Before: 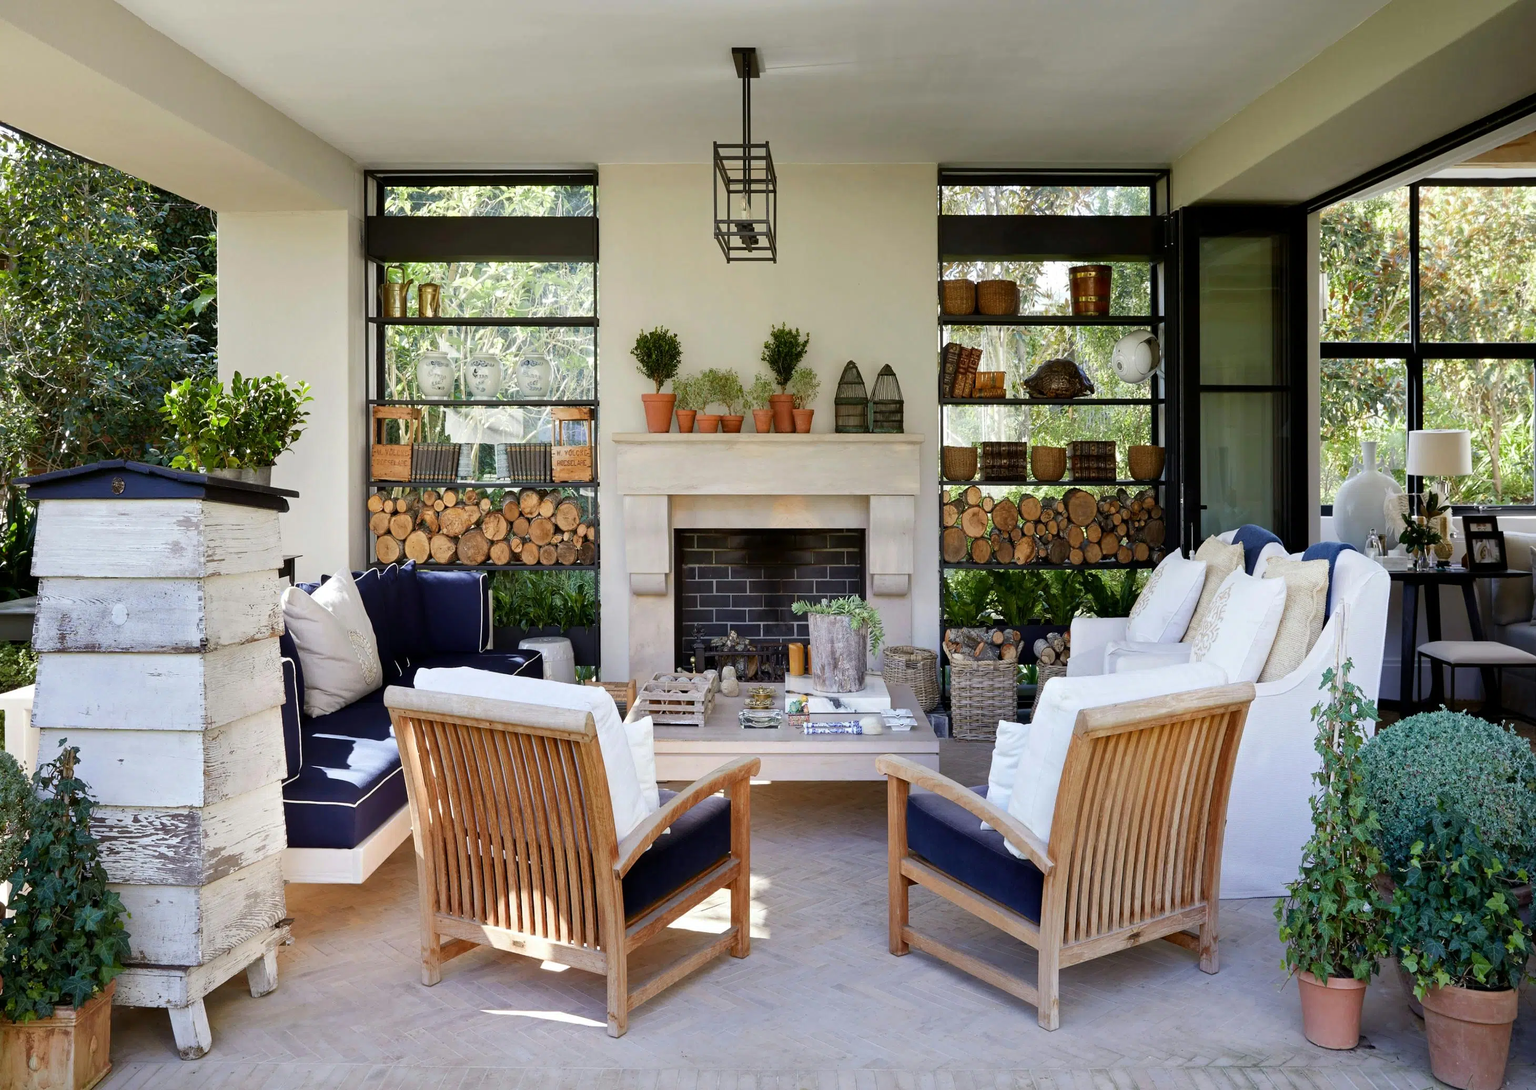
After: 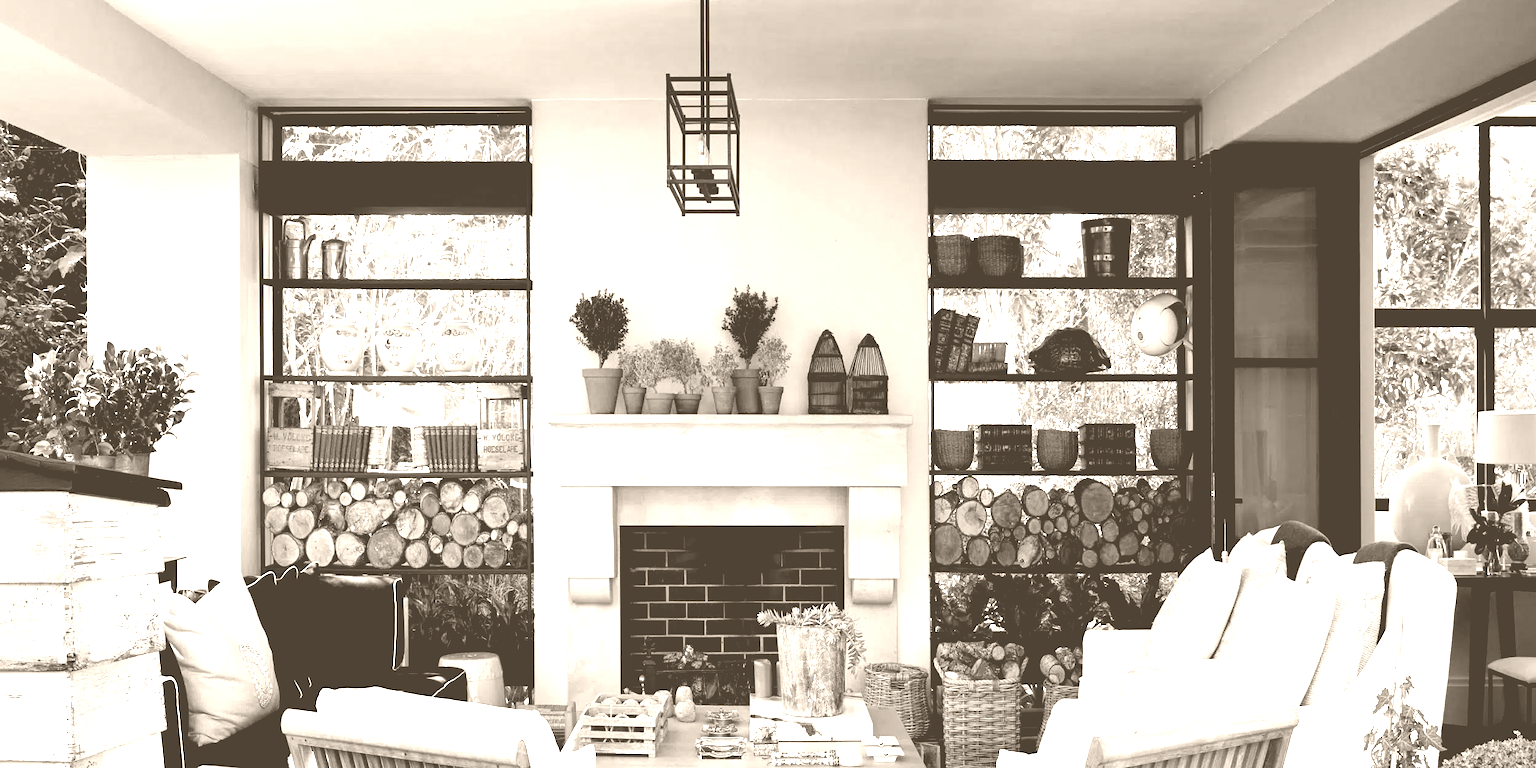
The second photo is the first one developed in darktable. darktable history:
crop and rotate: left 9.345%, top 7.22%, right 4.982%, bottom 32.331%
levels: levels [0.182, 0.542, 0.902]
colorize: hue 34.49°, saturation 35.33%, source mix 100%, version 1
